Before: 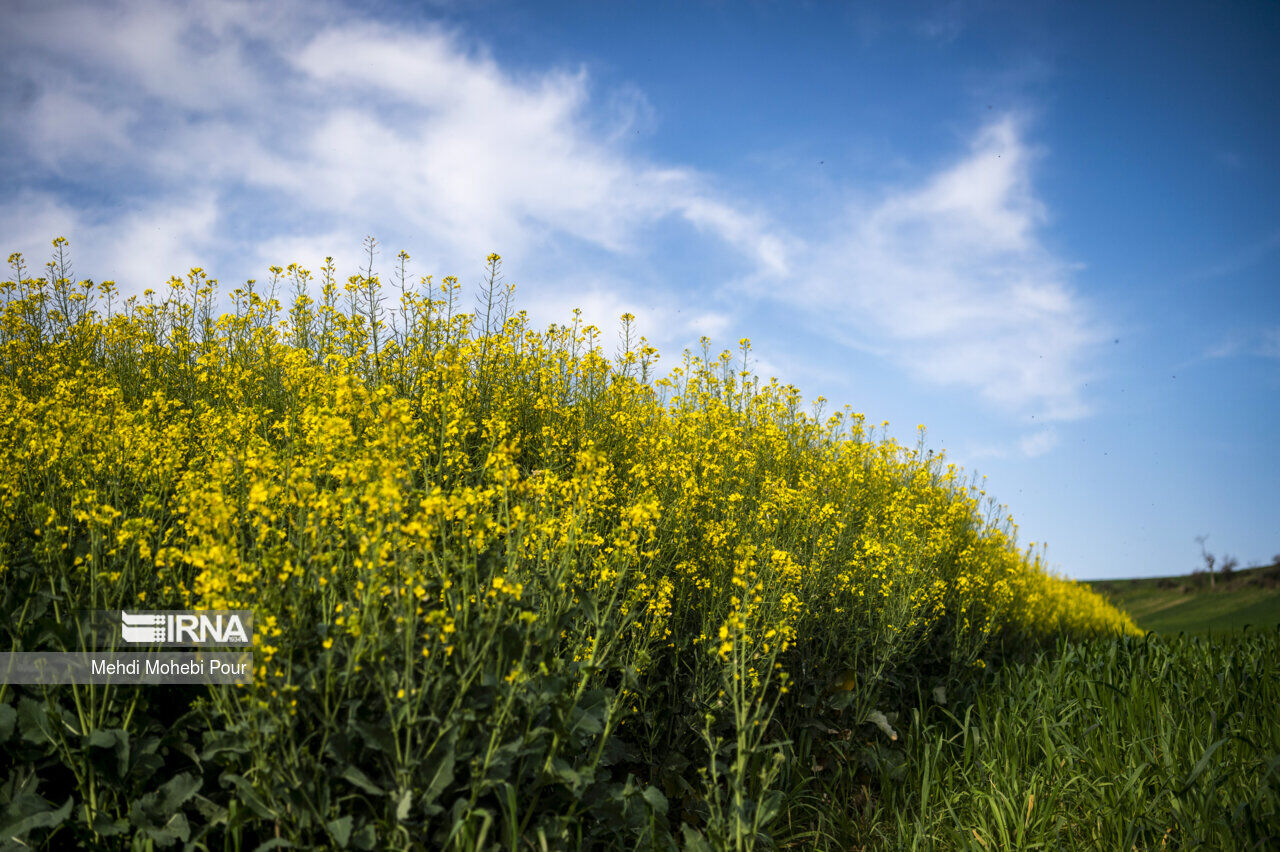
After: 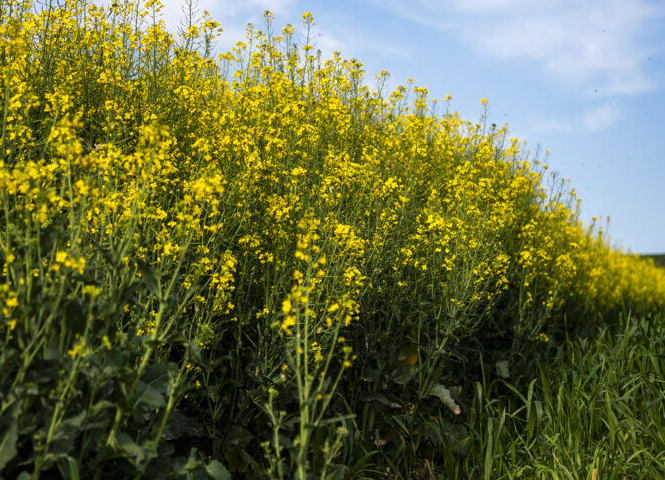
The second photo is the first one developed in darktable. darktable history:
crop: left 34.143%, top 38.367%, right 13.828%, bottom 5.228%
